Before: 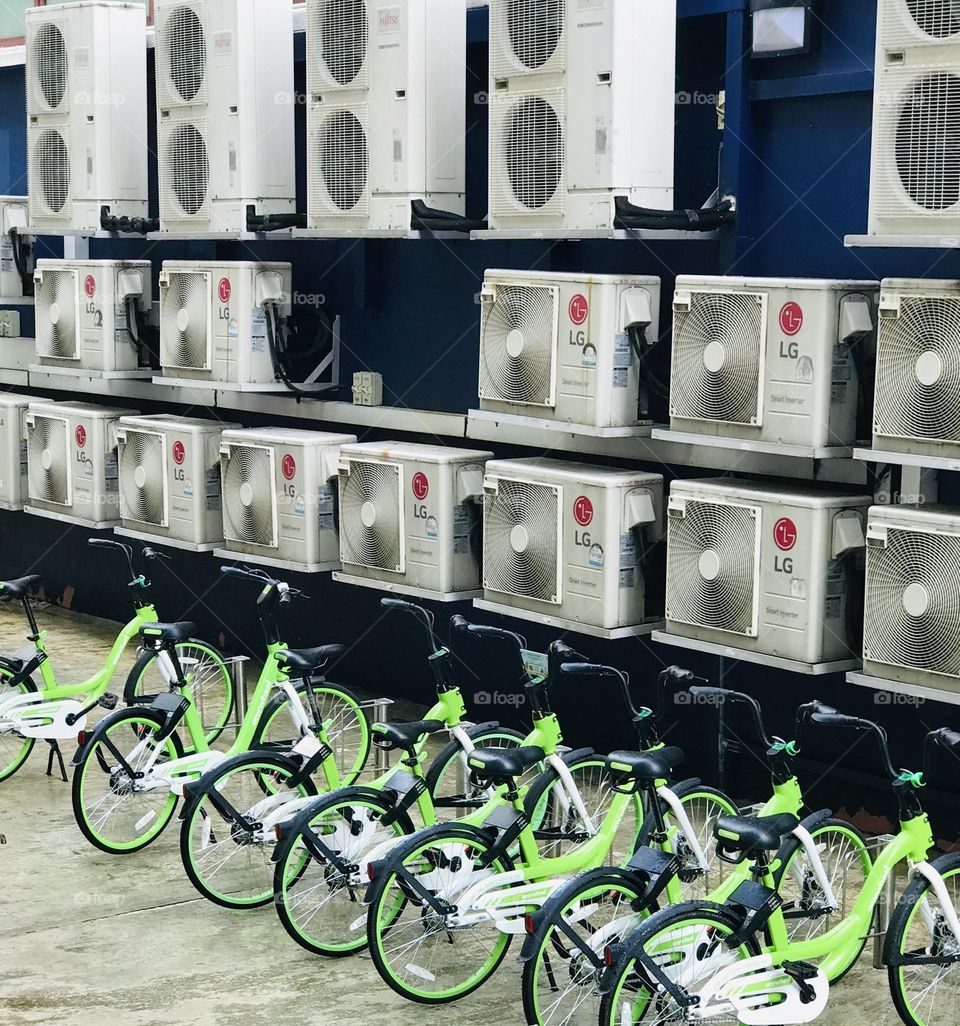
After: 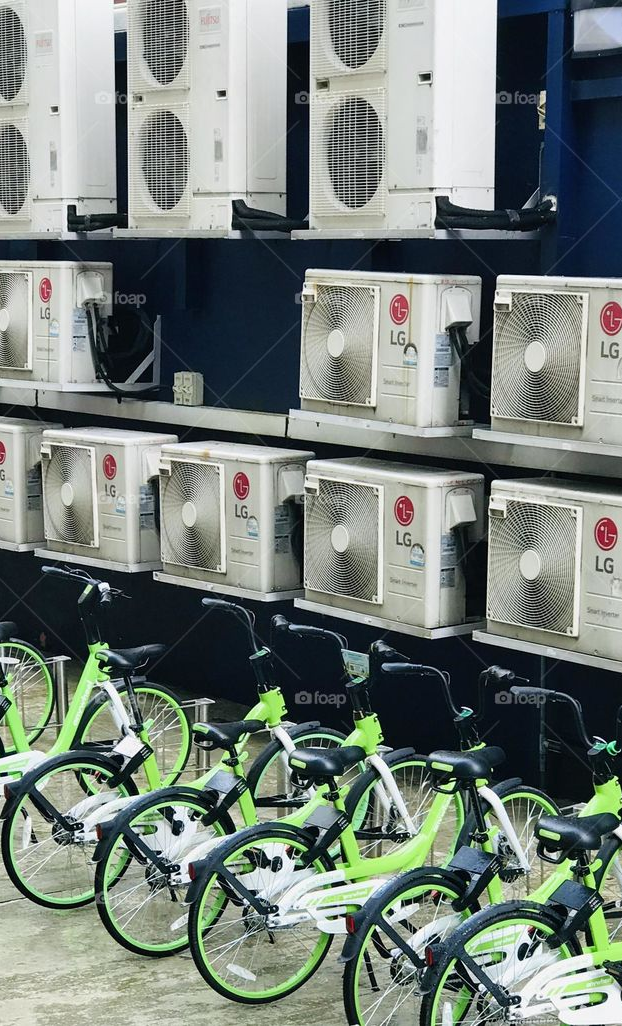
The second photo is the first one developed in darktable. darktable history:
crop and rotate: left 18.716%, right 16.463%
